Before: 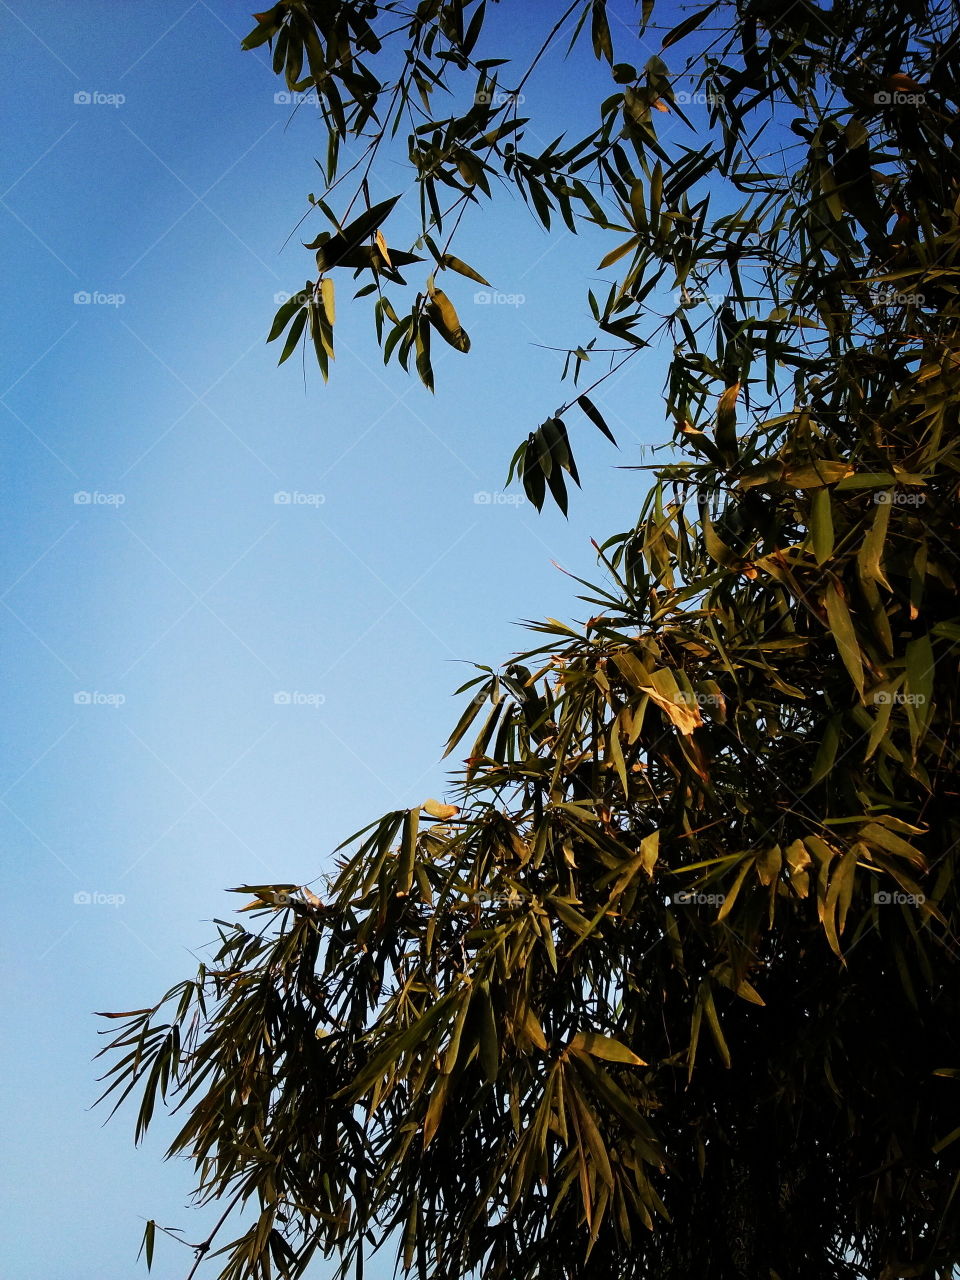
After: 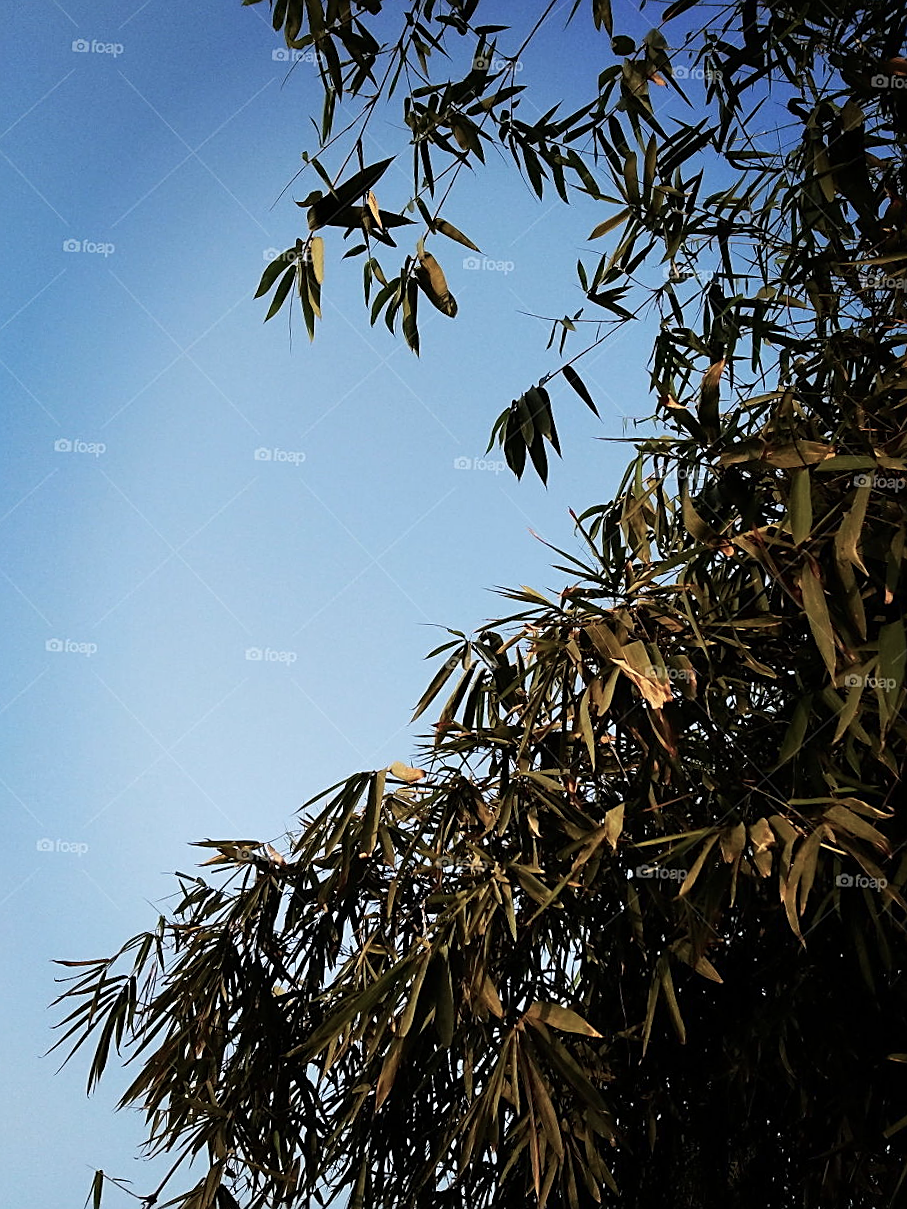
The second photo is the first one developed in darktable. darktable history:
crop and rotate: angle -2.54°
color balance rgb: linear chroma grading › global chroma 0.783%, perceptual saturation grading › global saturation -31.937%, global vibrance 30.47%
sharpen: on, module defaults
